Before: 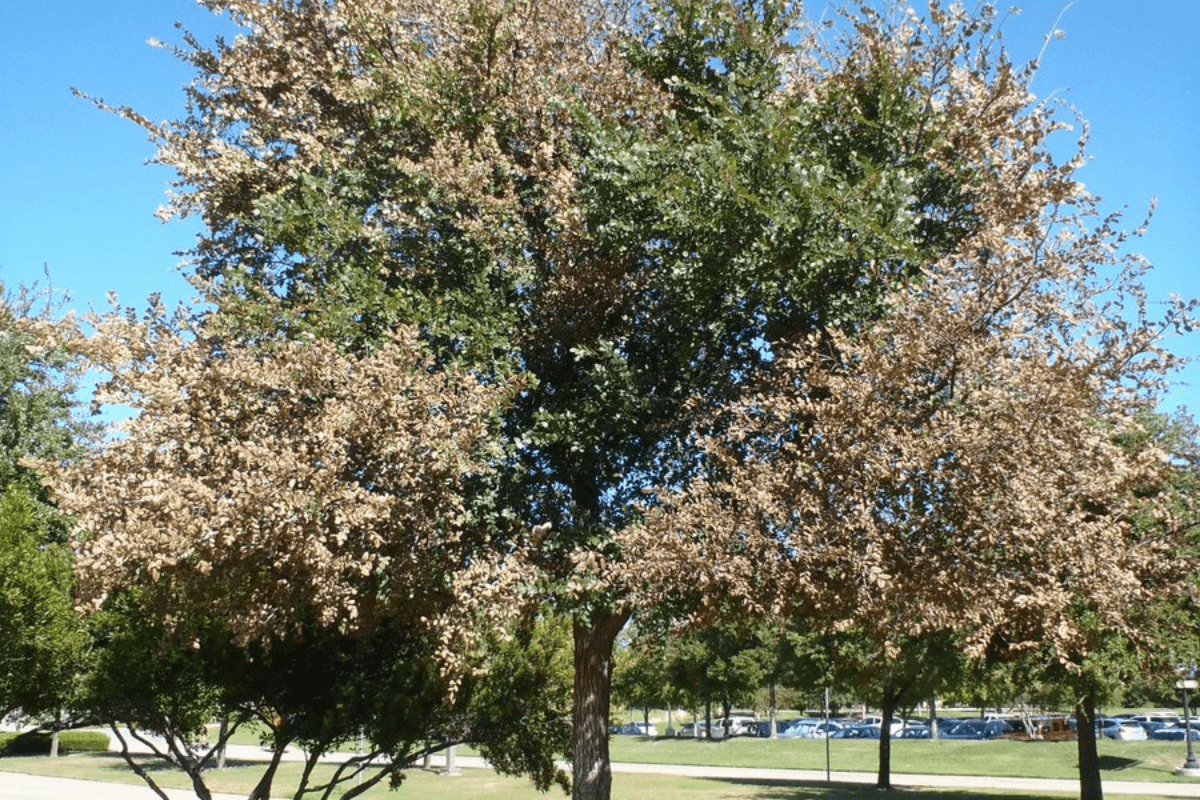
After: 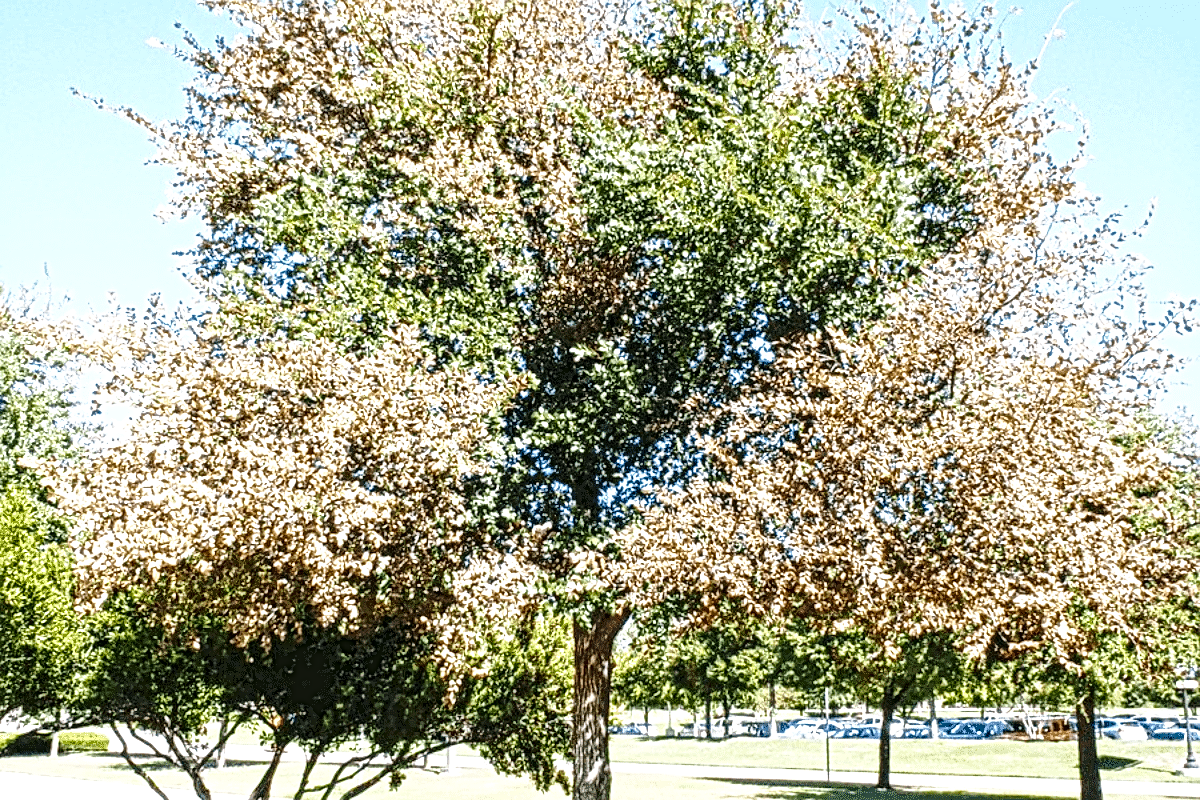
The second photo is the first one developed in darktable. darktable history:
color balance rgb: global vibrance 10%
base curve: curves: ch0 [(0, 0) (0.028, 0.03) (0.121, 0.232) (0.46, 0.748) (0.859, 0.968) (1, 1)], preserve colors none
local contrast: mode bilateral grid, contrast 20, coarseness 3, detail 300%, midtone range 0.2
exposure: black level correction 0, exposure 0.7 EV, compensate exposure bias true, compensate highlight preservation false
